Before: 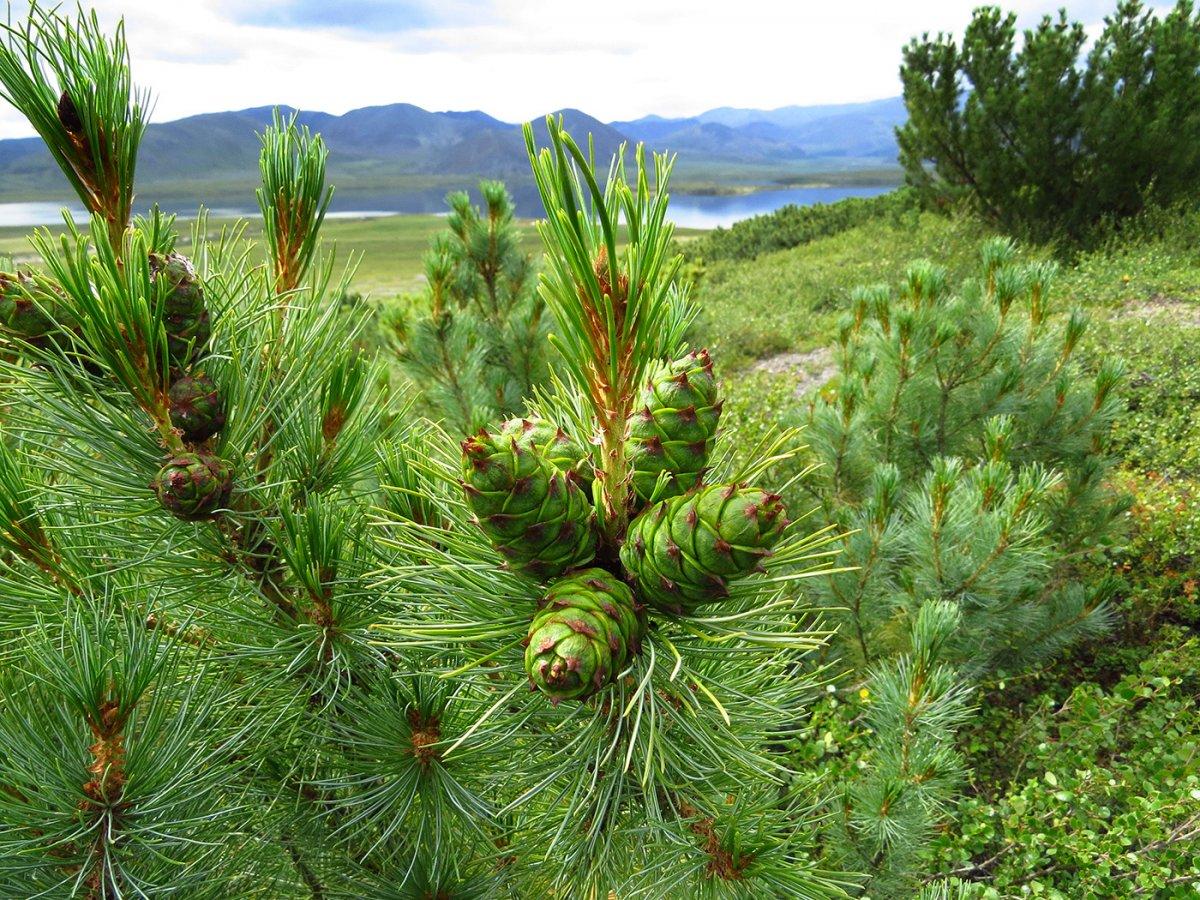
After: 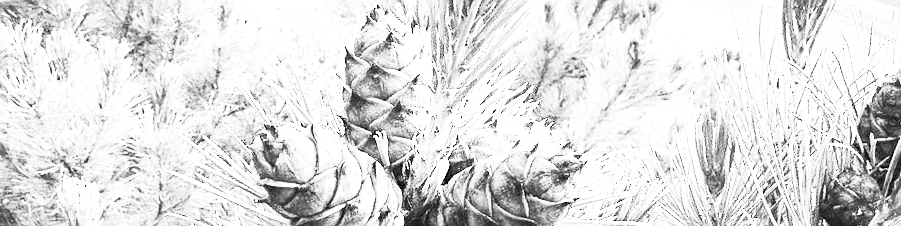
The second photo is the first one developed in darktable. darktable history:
contrast brightness saturation: contrast 0.53, brightness 0.47, saturation -1
crop and rotate: angle 16.12°, top 30.835%, bottom 35.653%
exposure: black level correction 0, exposure 1.45 EV, compensate exposure bias true, compensate highlight preservation false
sharpen: on, module defaults
